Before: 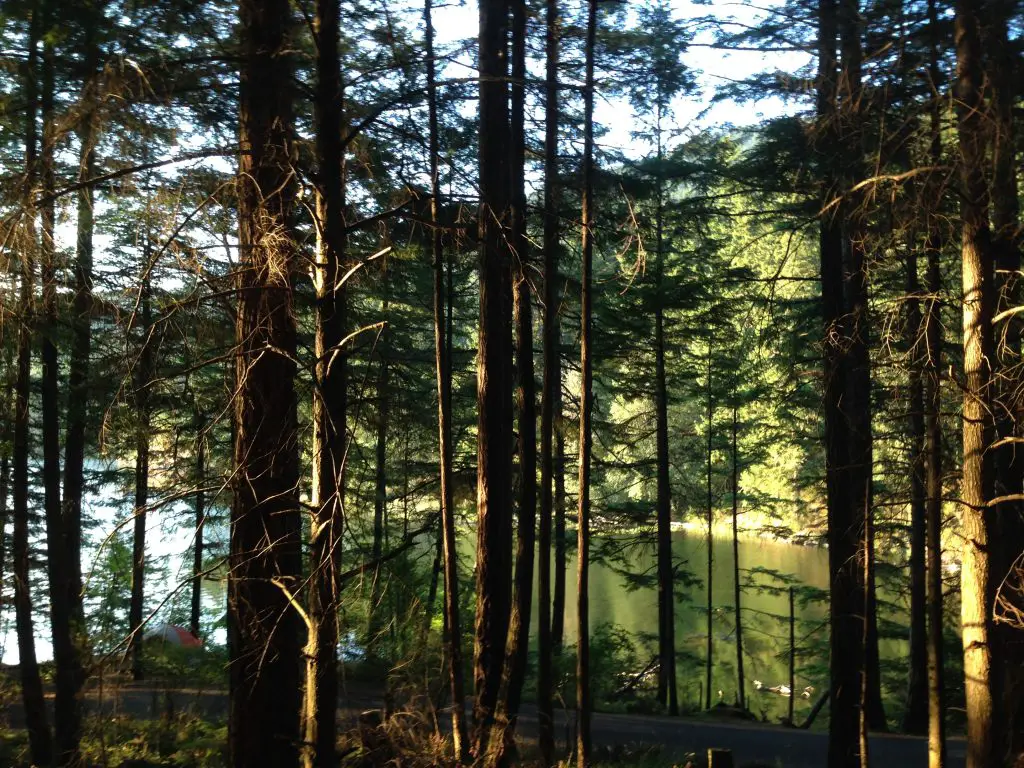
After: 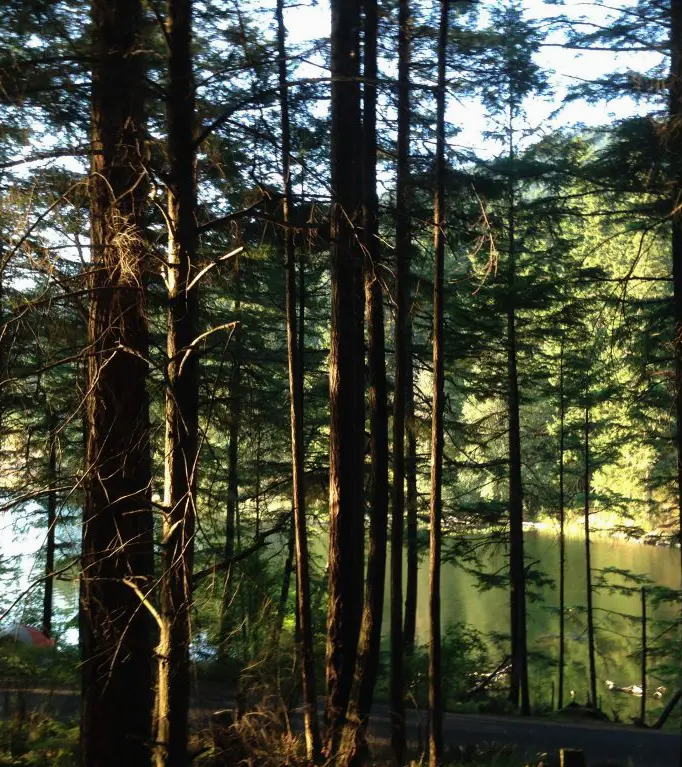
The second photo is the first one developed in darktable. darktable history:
exposure: exposure -0.052 EV, compensate exposure bias true, compensate highlight preservation false
crop and rotate: left 14.506%, right 18.854%
